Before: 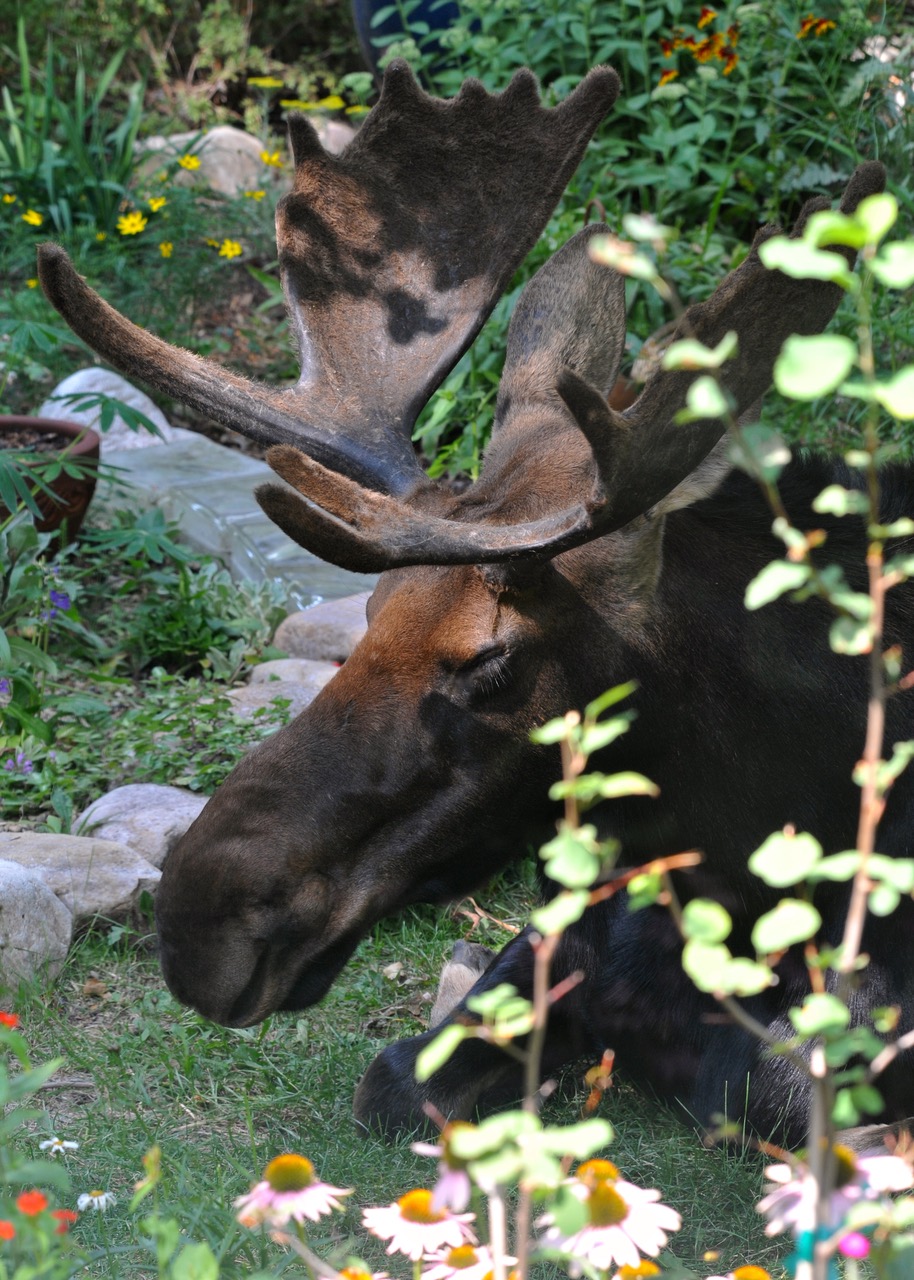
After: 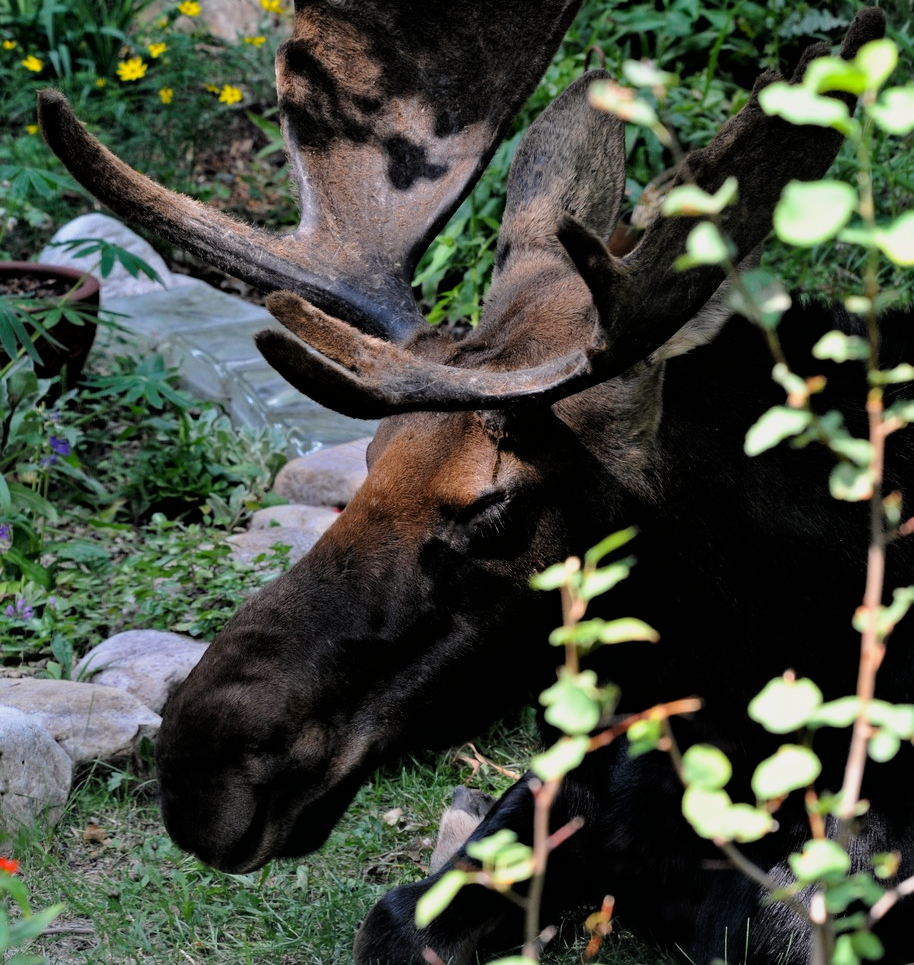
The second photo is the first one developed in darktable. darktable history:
crop and rotate: top 12.098%, bottom 12.441%
haze removal: compatibility mode true, adaptive false
filmic rgb: black relative exposure -5.06 EV, white relative exposure 3.18 EV, hardness 3.46, contrast 1.19, highlights saturation mix -28.89%
